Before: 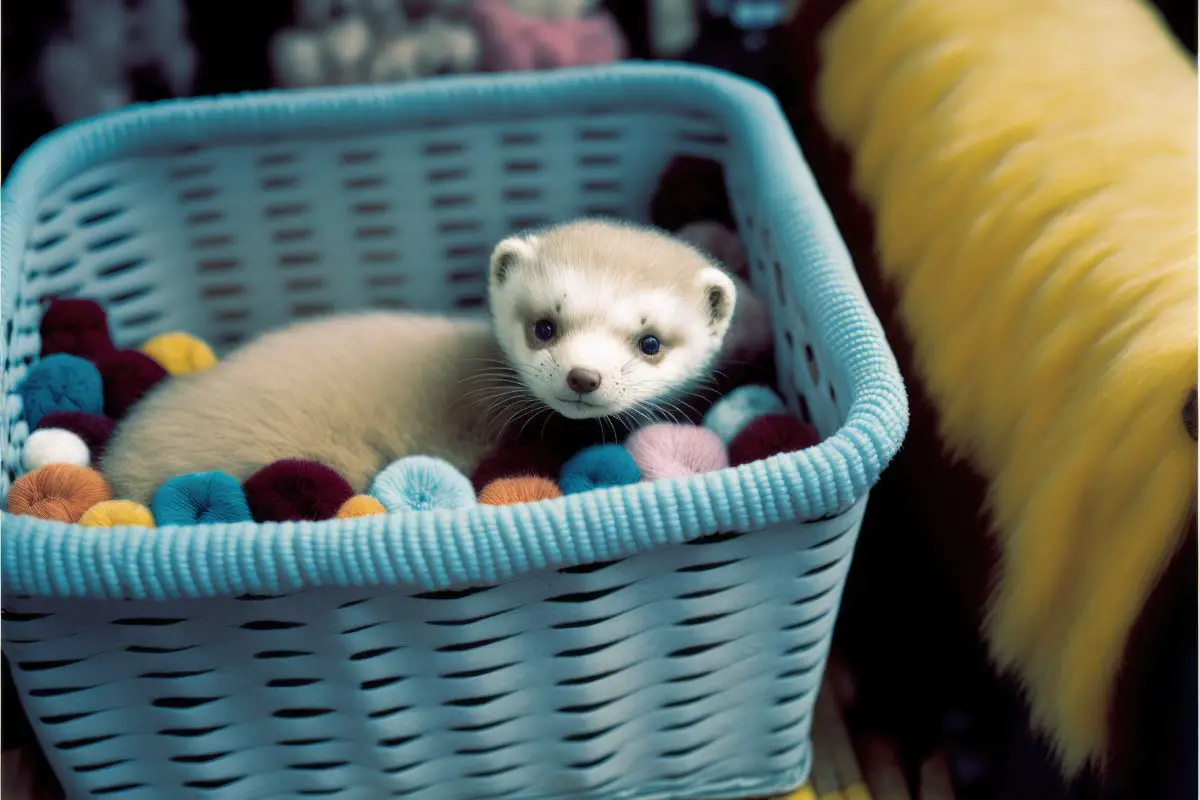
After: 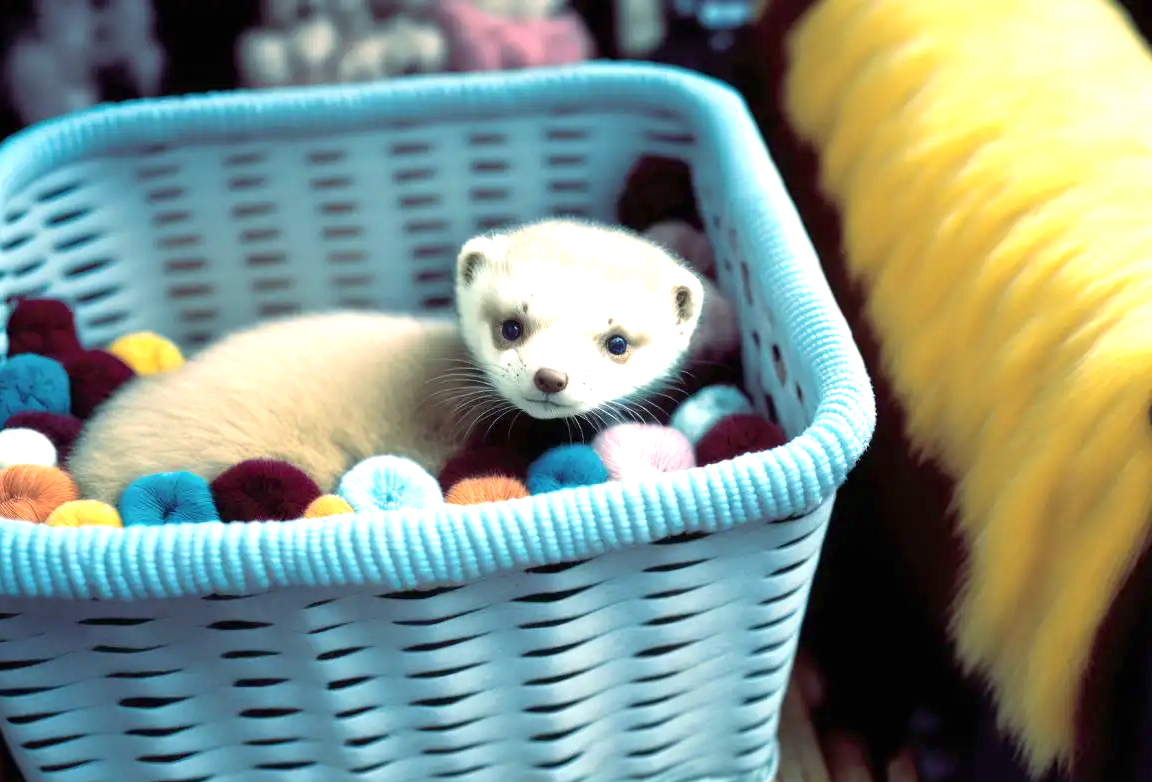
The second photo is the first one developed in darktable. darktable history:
exposure: black level correction 0, exposure 1.096 EV, compensate highlight preservation false
crop and rotate: left 2.759%, right 1.197%, bottom 2.14%
